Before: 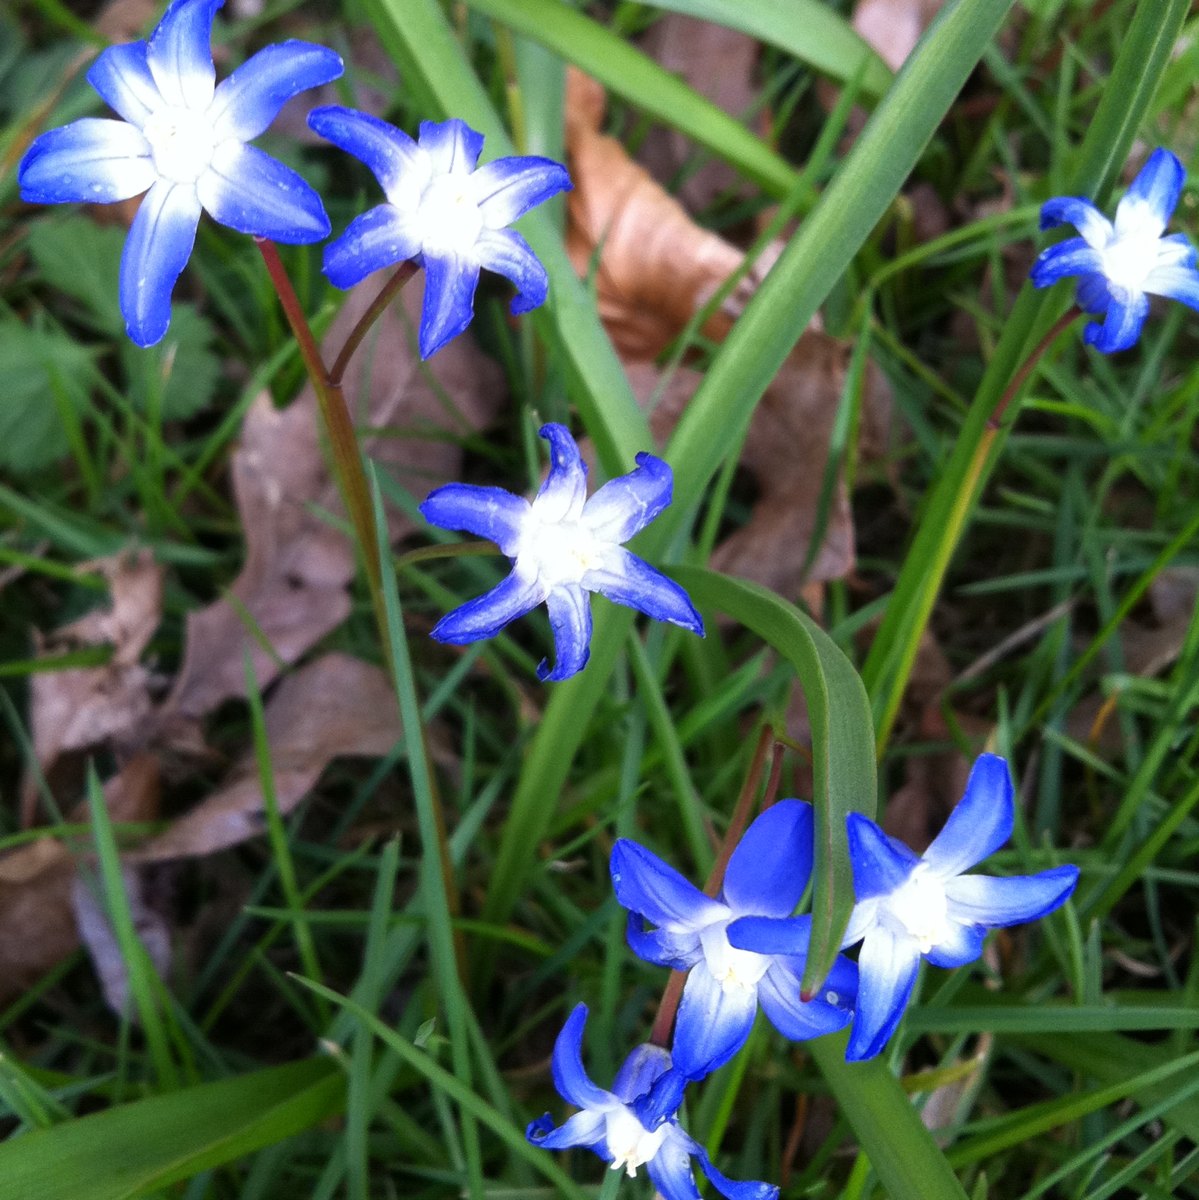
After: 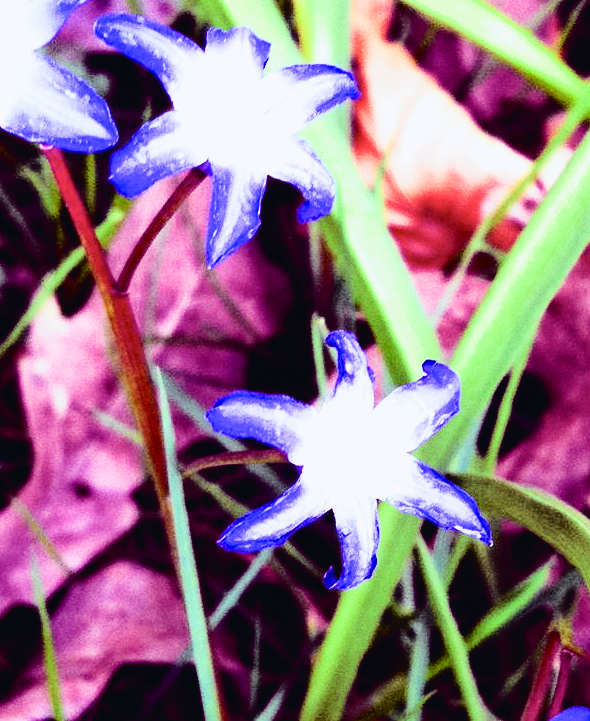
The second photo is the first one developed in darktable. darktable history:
haze removal: compatibility mode true, adaptive false
exposure: black level correction 0, exposure 1.9 EV, compensate highlight preservation false
crop: left 17.835%, top 7.675%, right 32.881%, bottom 32.213%
white balance: emerald 1
filmic rgb: black relative exposure -5 EV, hardness 2.88, contrast 1.3, highlights saturation mix -30%
tone equalizer: on, module defaults
tone curve: curves: ch0 [(0, 0.023) (0.104, 0.058) (0.21, 0.162) (0.469, 0.524) (0.579, 0.65) (0.725, 0.8) (0.858, 0.903) (1, 0.974)]; ch1 [(0, 0) (0.414, 0.395) (0.447, 0.447) (0.502, 0.501) (0.521, 0.512) (0.566, 0.566) (0.618, 0.61) (0.654, 0.642) (1, 1)]; ch2 [(0, 0) (0.369, 0.388) (0.437, 0.453) (0.492, 0.485) (0.524, 0.508) (0.553, 0.566) (0.583, 0.608) (1, 1)], color space Lab, independent channels, preserve colors none
color balance: mode lift, gamma, gain (sRGB), lift [1, 1, 0.101, 1]
